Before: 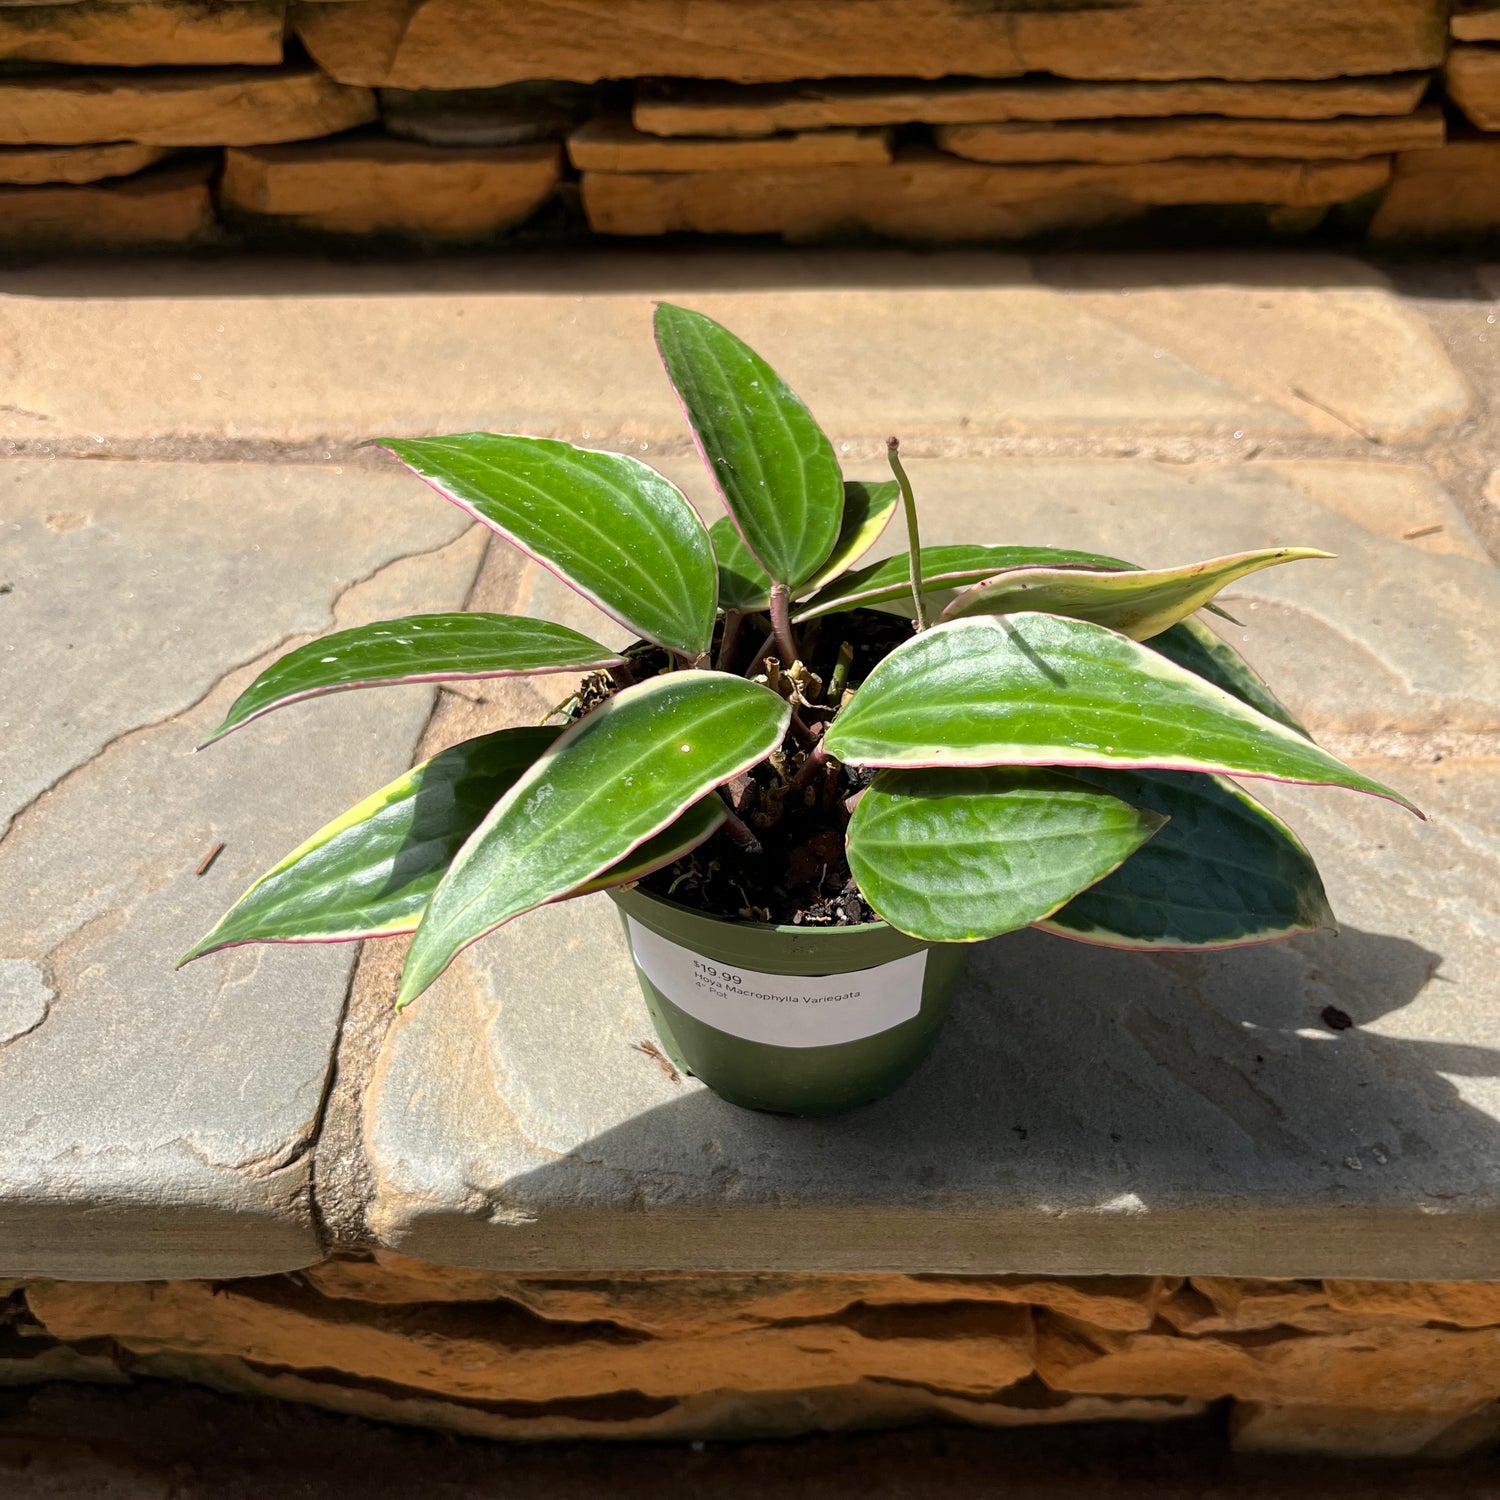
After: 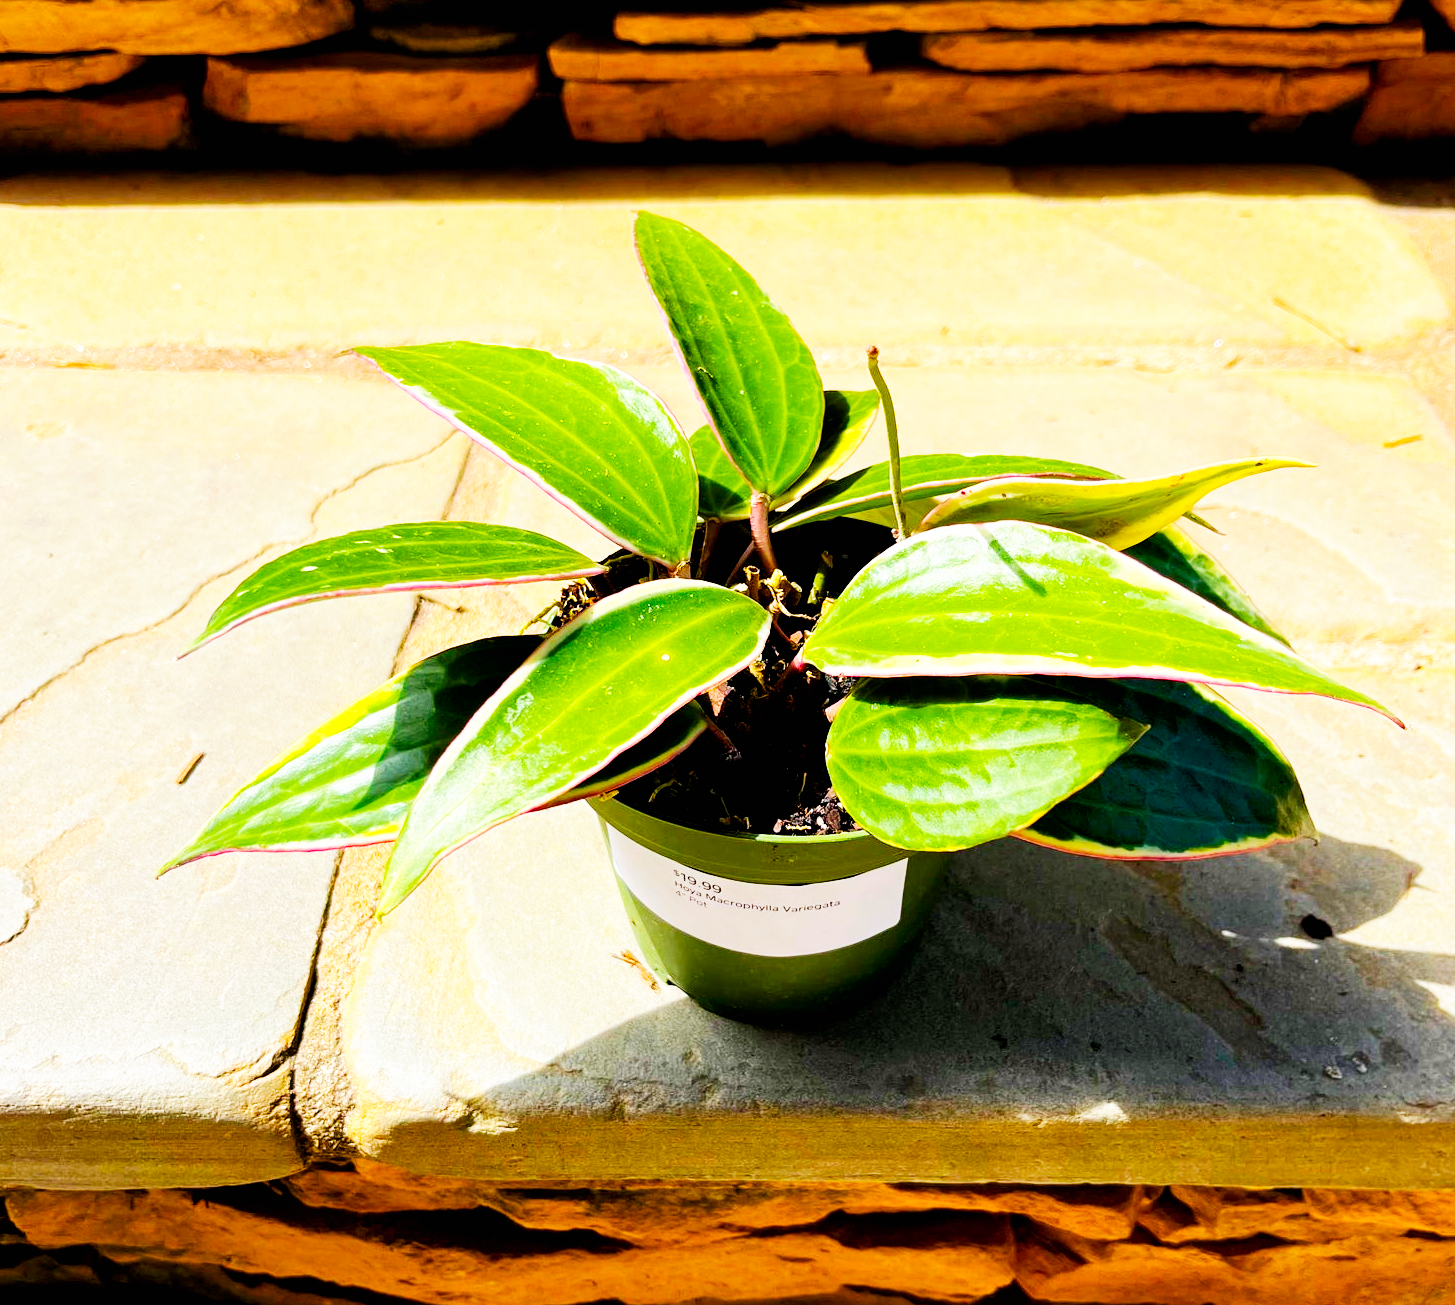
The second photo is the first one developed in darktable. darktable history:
exposure: black level correction 0.009, exposure -0.159 EV, compensate exposure bias true, compensate highlight preservation false
crop: left 1.343%, top 6.127%, right 1.634%, bottom 6.81%
color balance rgb: perceptual saturation grading › global saturation 25.691%, perceptual brilliance grading › mid-tones 10.651%, perceptual brilliance grading › shadows 14.973%, global vibrance 50.094%
base curve: curves: ch0 [(0, 0) (0.007, 0.004) (0.027, 0.03) (0.046, 0.07) (0.207, 0.54) (0.442, 0.872) (0.673, 0.972) (1, 1)], preserve colors none
